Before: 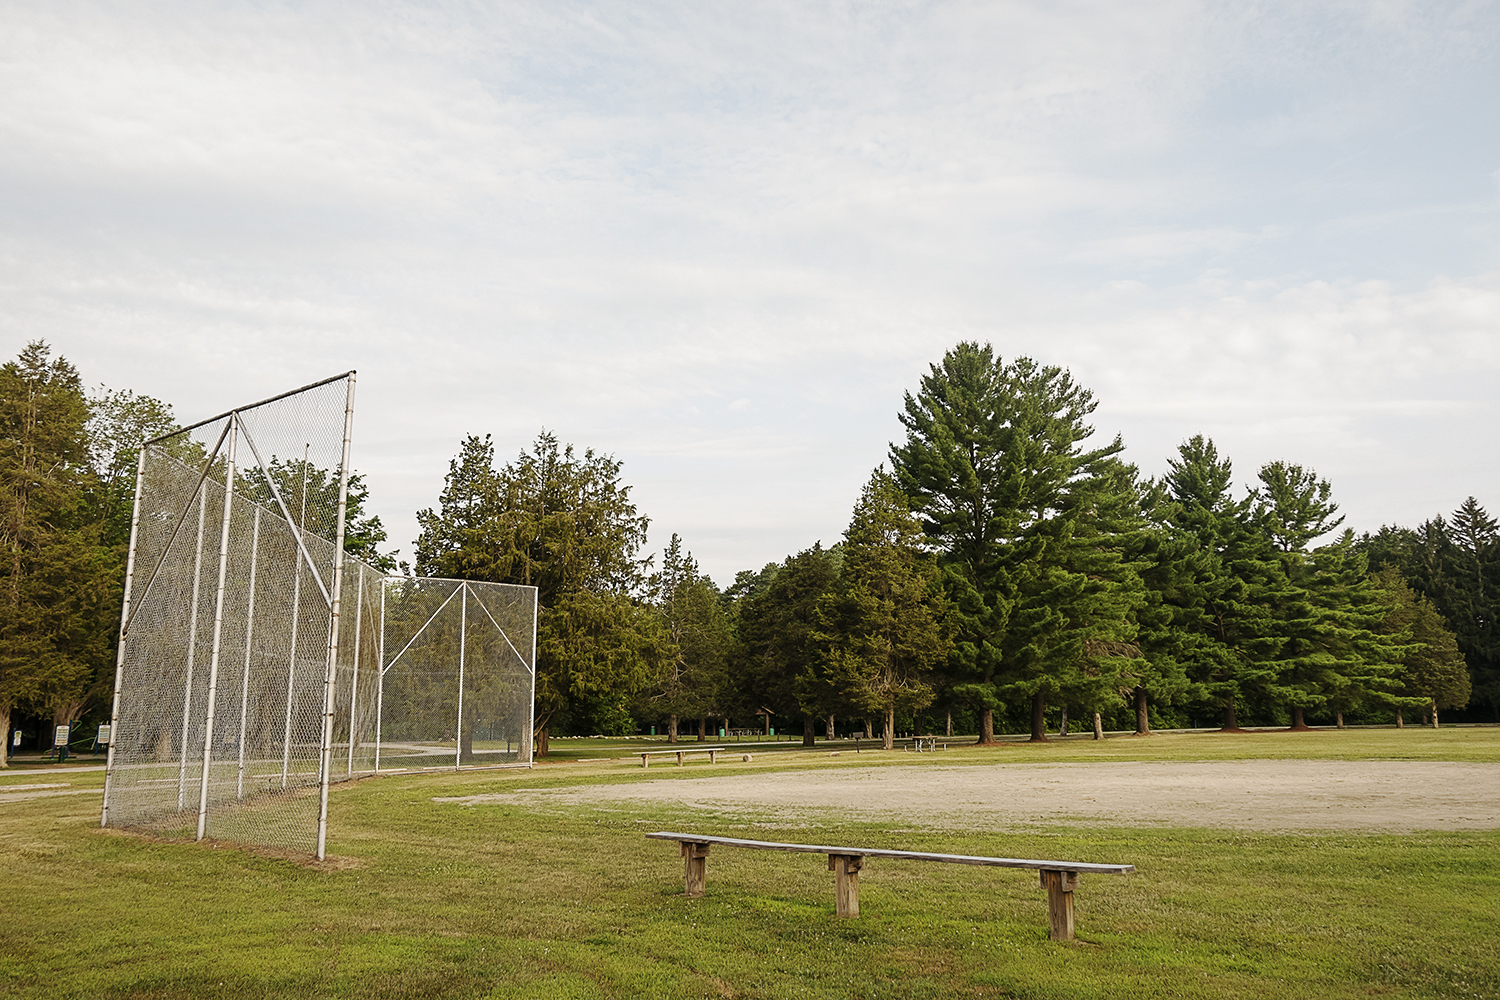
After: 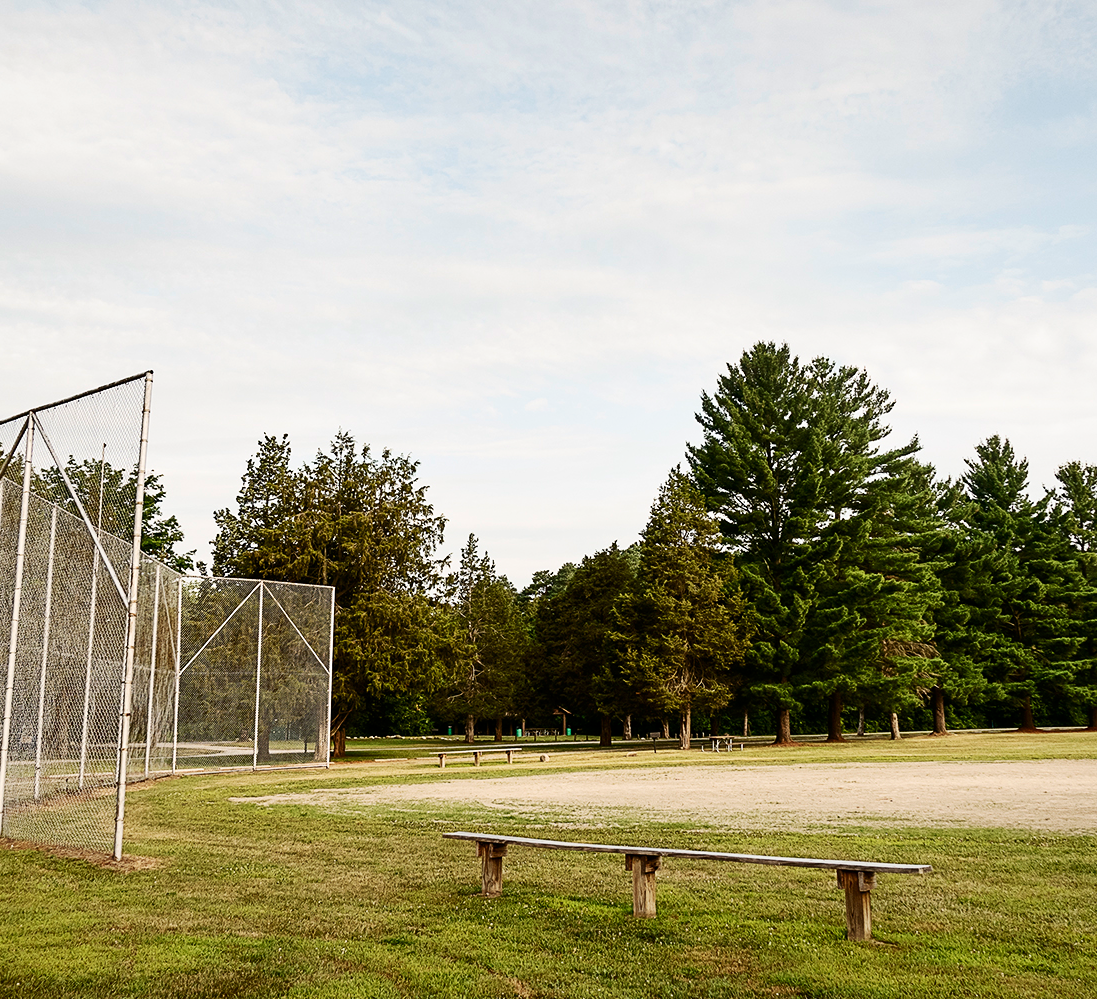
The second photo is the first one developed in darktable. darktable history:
contrast brightness saturation: contrast 0.279
crop: left 13.574%, top 0%, right 13.255%
shadows and highlights: soften with gaussian
